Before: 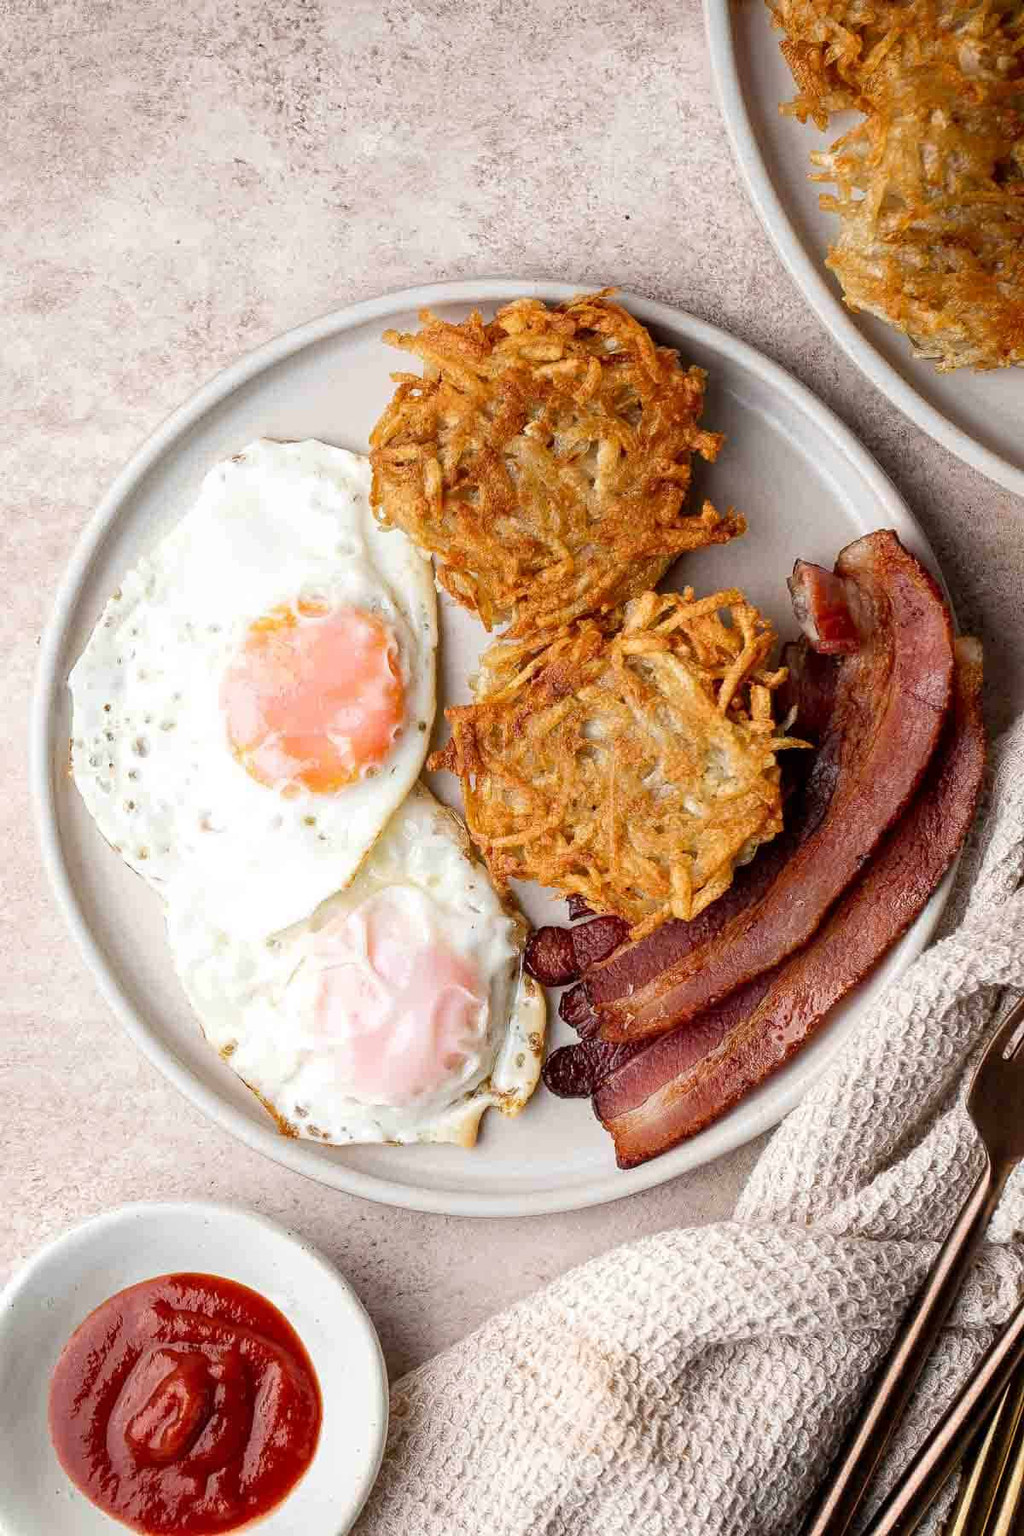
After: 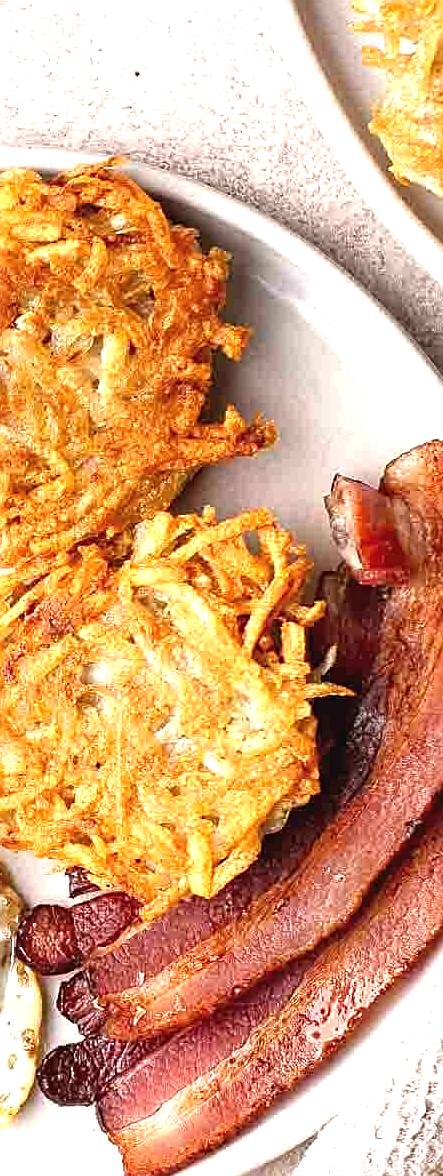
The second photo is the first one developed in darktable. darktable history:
exposure: black level correction -0.002, exposure 1.111 EV, compensate highlight preservation false
crop and rotate: left 49.883%, top 10.106%, right 13.2%, bottom 24.528%
sharpen: on, module defaults
